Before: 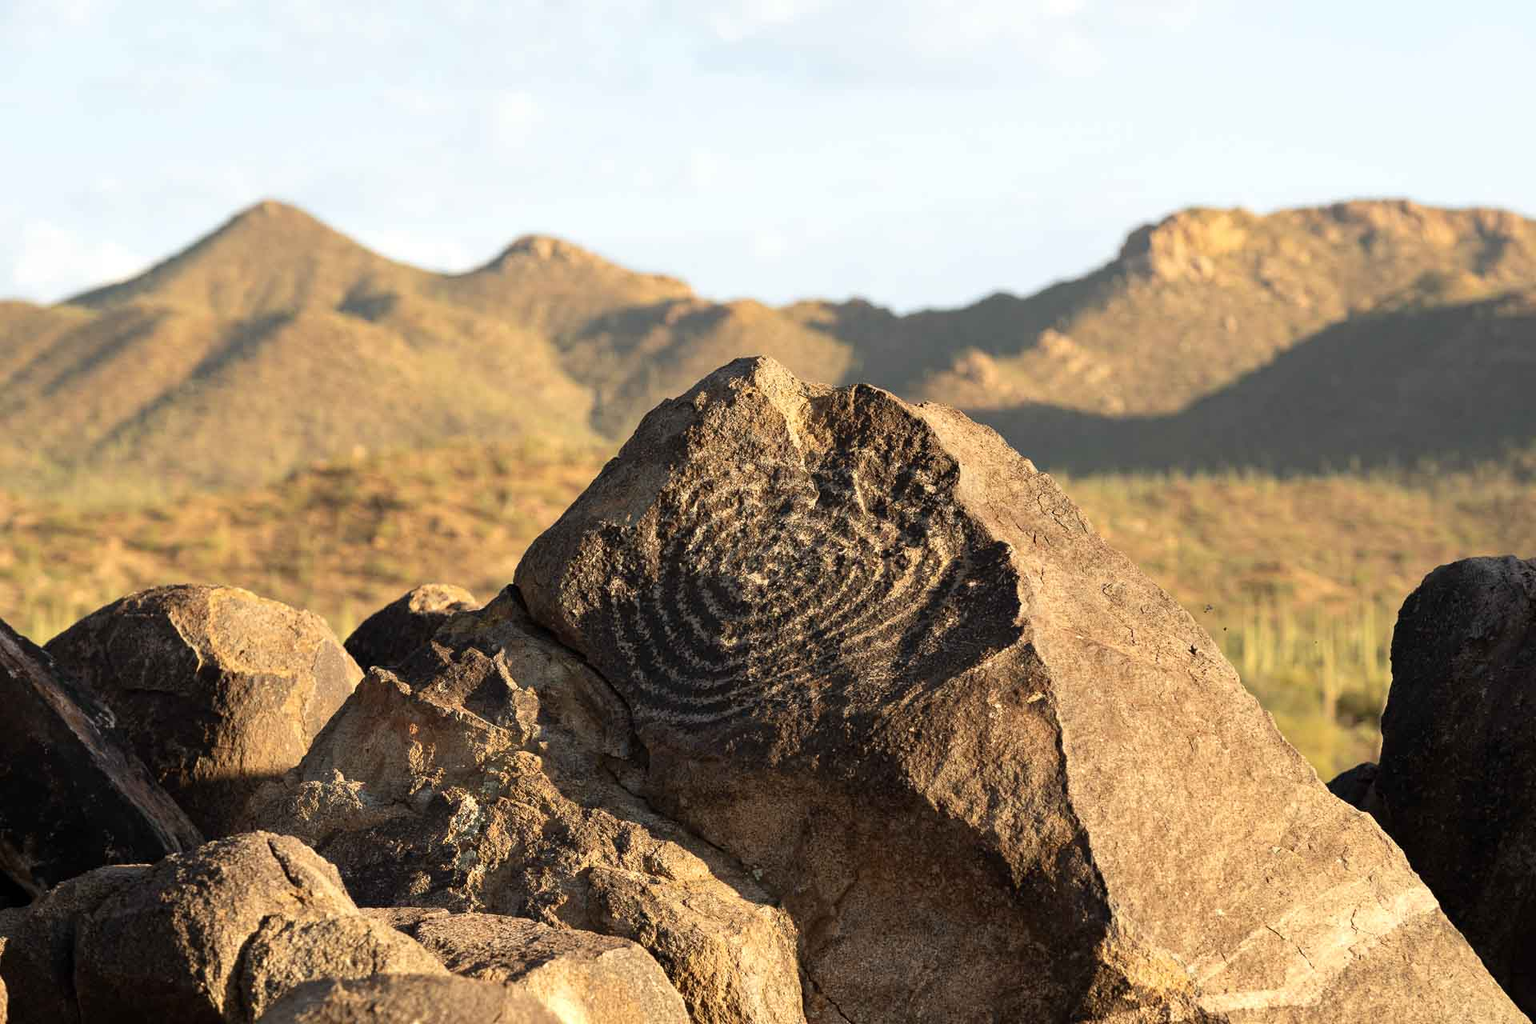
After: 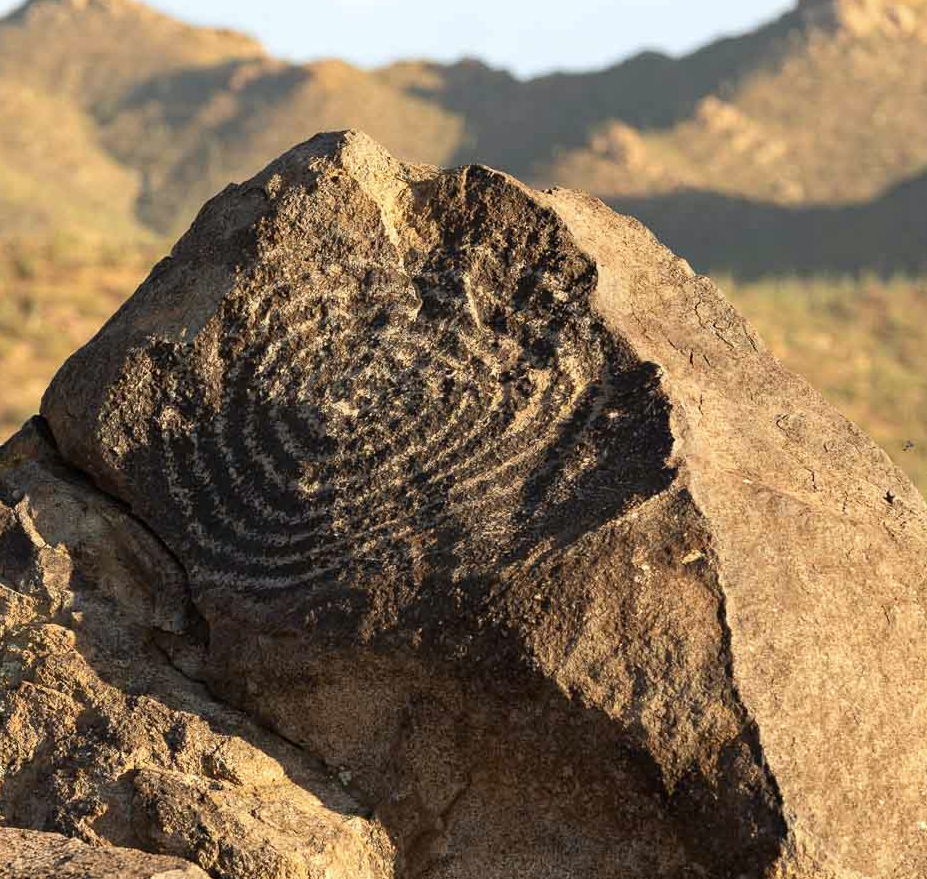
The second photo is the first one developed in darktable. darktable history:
white balance: red 0.982, blue 1.018
crop: left 31.379%, top 24.658%, right 20.326%, bottom 6.628%
